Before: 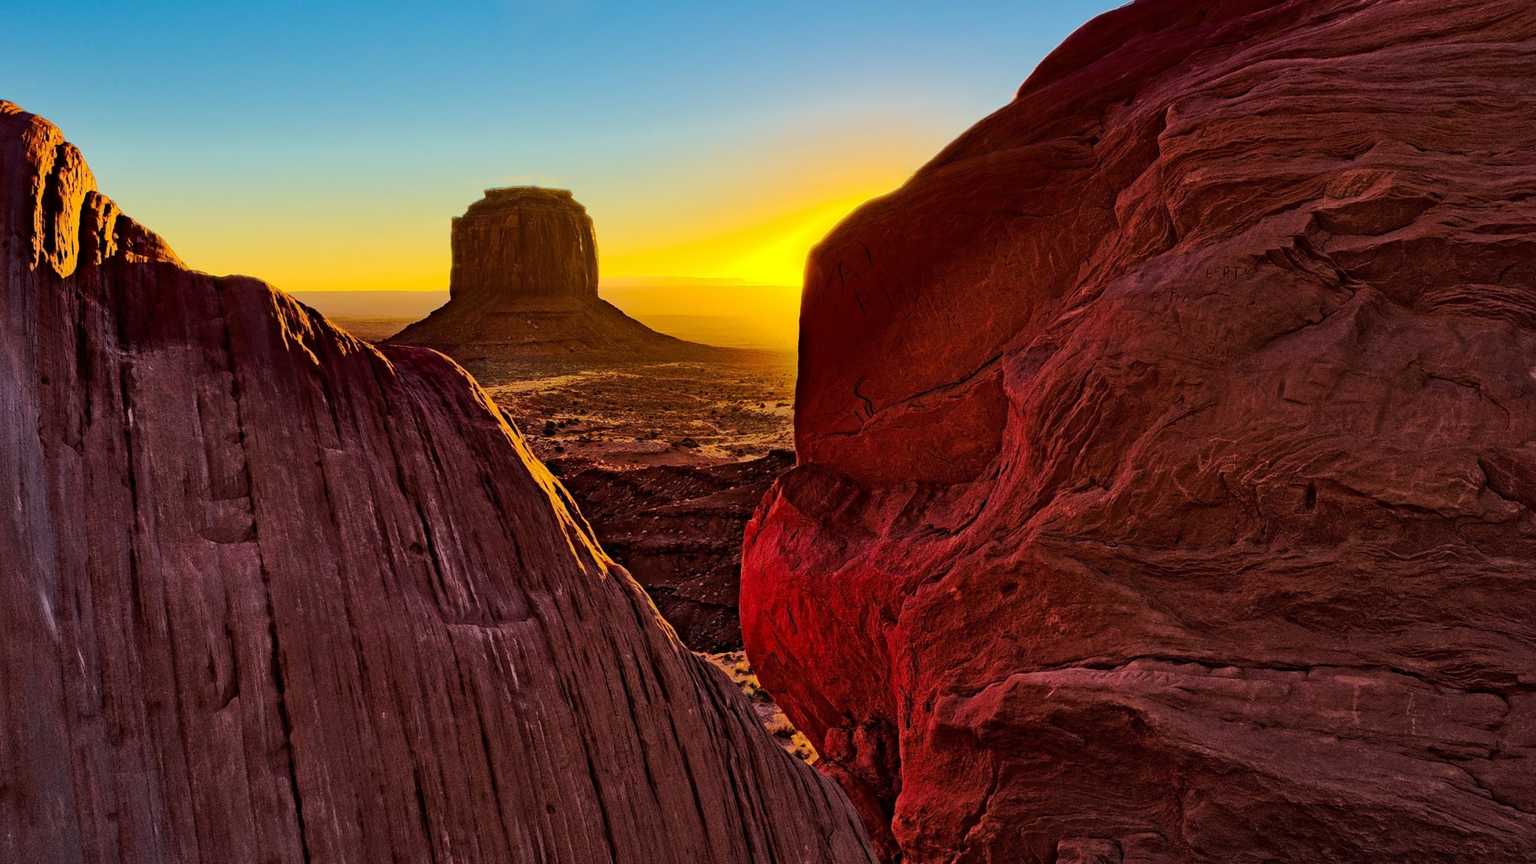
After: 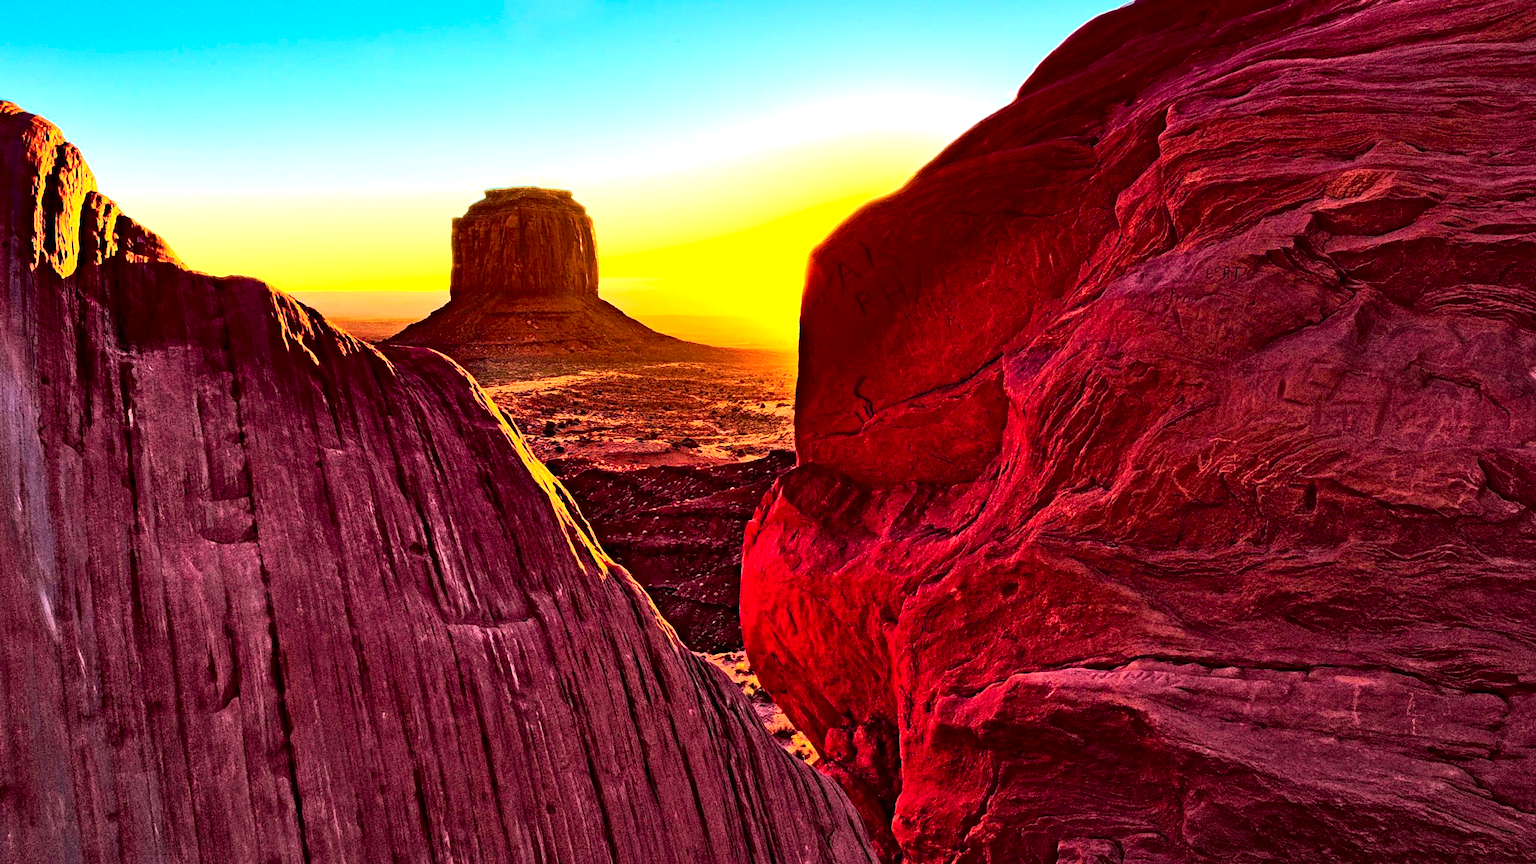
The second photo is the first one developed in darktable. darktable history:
exposure: black level correction 0, exposure 1.29 EV, compensate exposure bias true, compensate highlight preservation false
tone curve: curves: ch0 [(0, 0) (0.068, 0.012) (0.183, 0.089) (0.341, 0.283) (0.547, 0.532) (0.828, 0.815) (1, 0.983)]; ch1 [(0, 0) (0.23, 0.166) (0.34, 0.308) (0.371, 0.337) (0.429, 0.411) (0.477, 0.462) (0.499, 0.498) (0.529, 0.537) (0.559, 0.582) (0.743, 0.798) (1, 1)]; ch2 [(0, 0) (0.431, 0.414) (0.498, 0.503) (0.524, 0.528) (0.568, 0.546) (0.6, 0.597) (0.634, 0.645) (0.728, 0.742) (1, 1)], color space Lab, independent channels, preserve colors none
